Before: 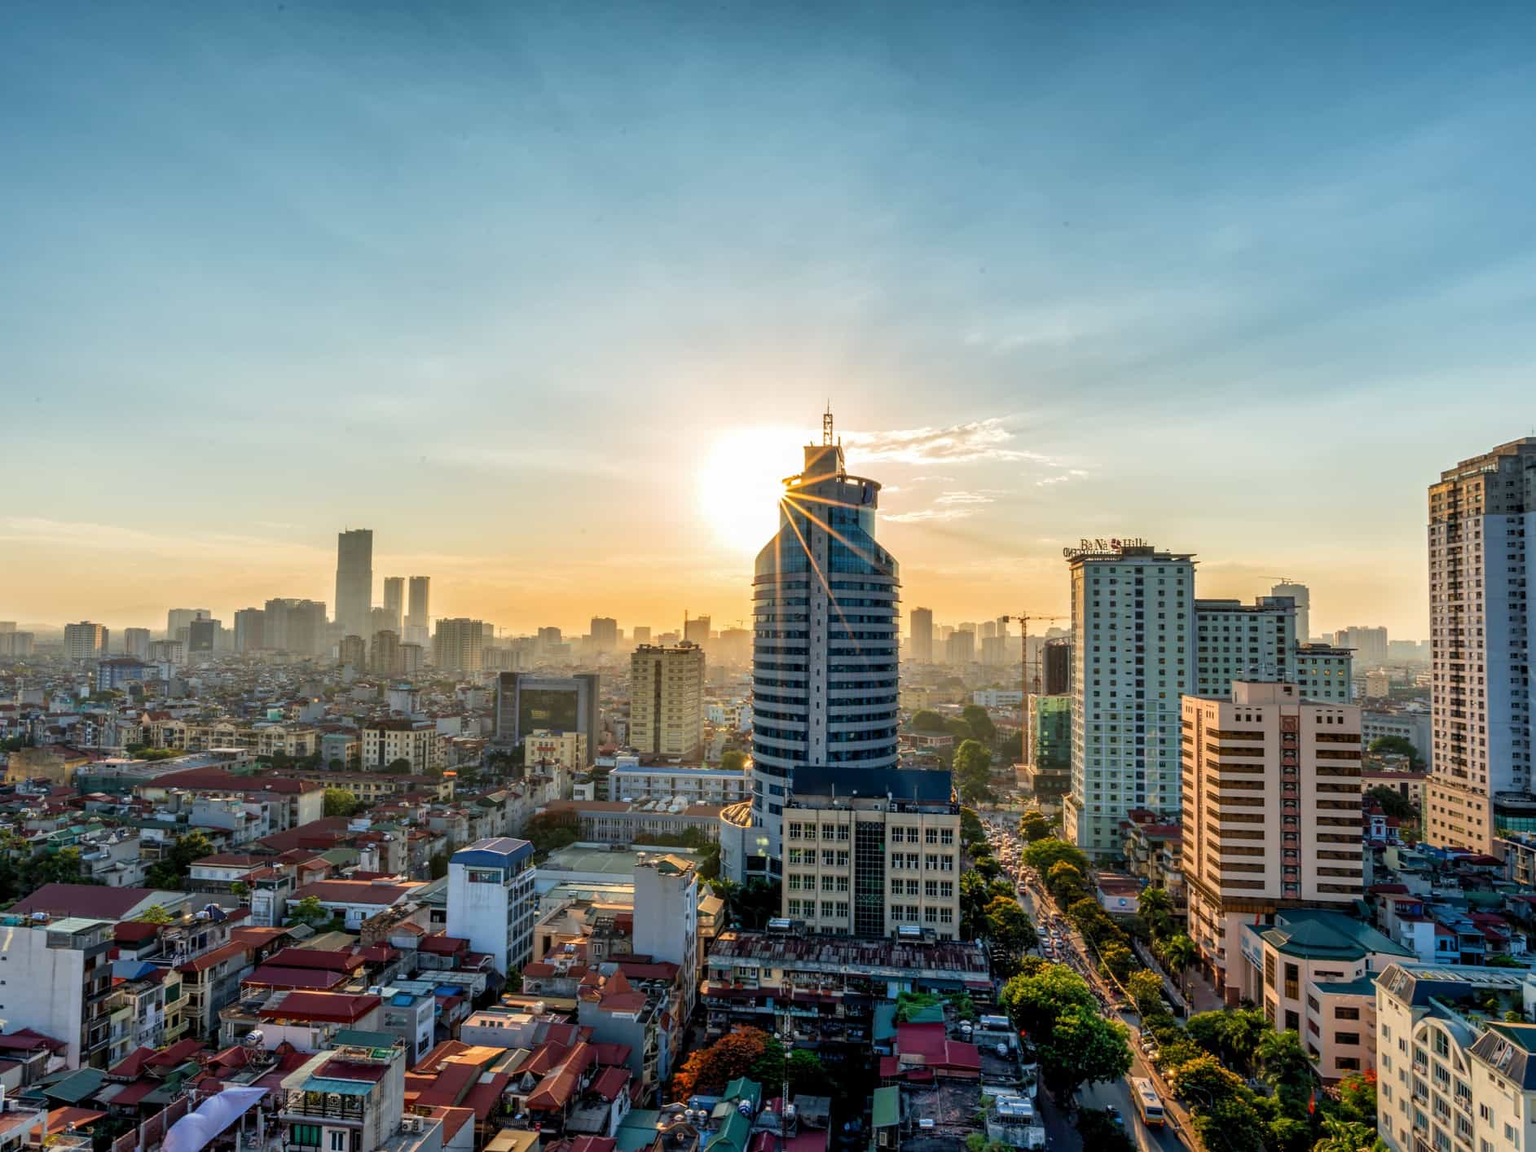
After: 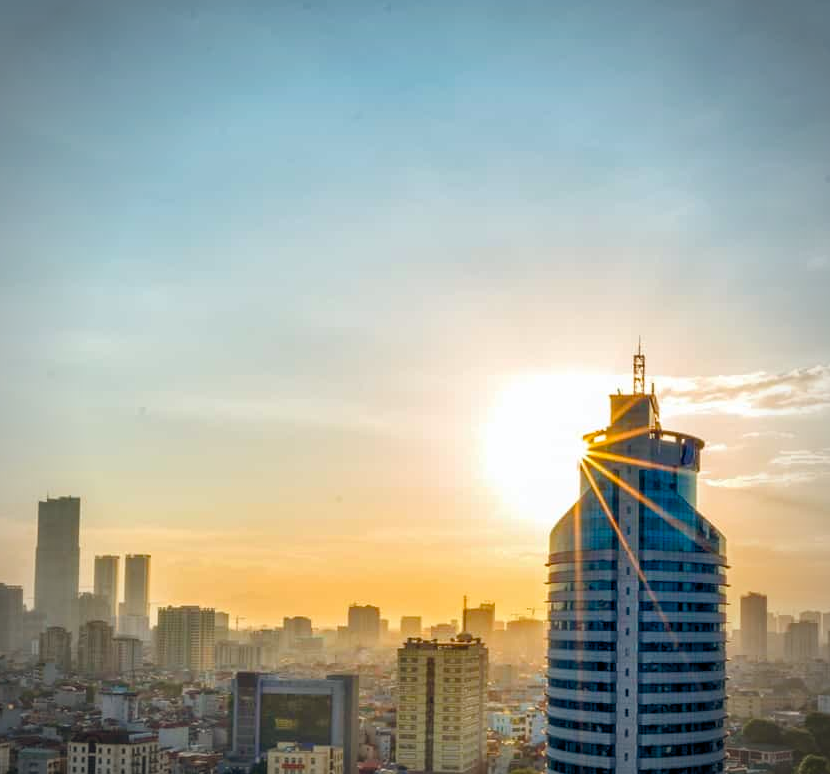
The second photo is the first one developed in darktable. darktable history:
crop: left 20.043%, top 10.878%, right 35.874%, bottom 34.364%
color balance rgb: global offset › chroma 0.133%, global offset › hue 253.91°, perceptual saturation grading › global saturation 35.135%, perceptual saturation grading › highlights -29.867%, perceptual saturation grading › shadows 35.991%, global vibrance 20%
vignetting: automatic ratio true
